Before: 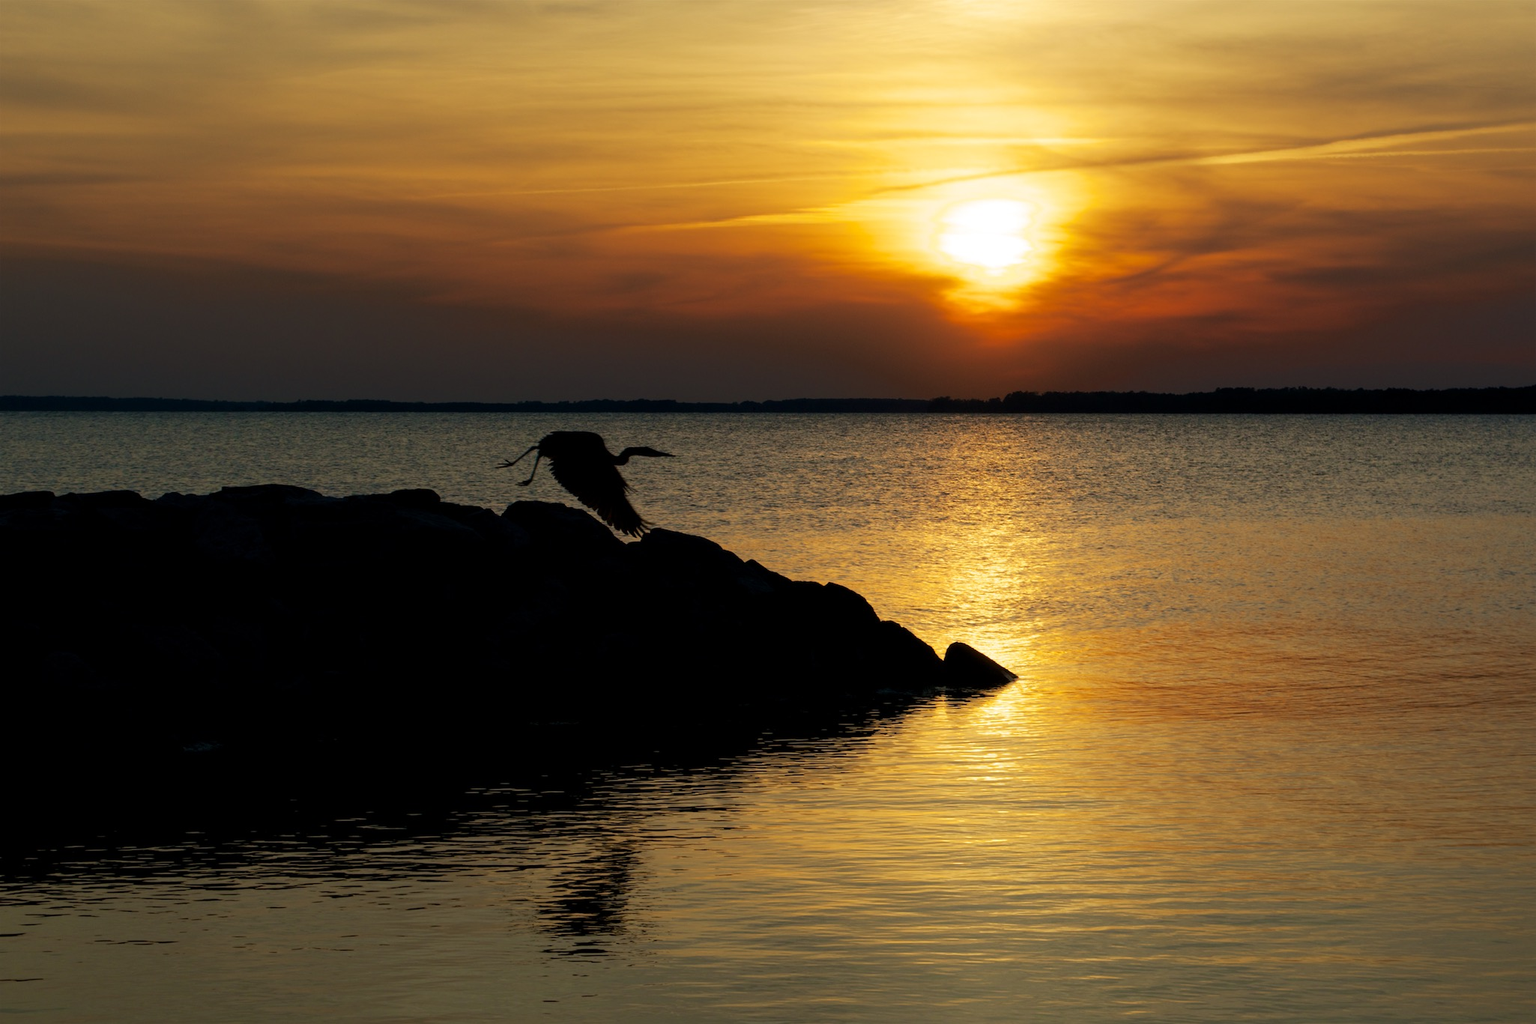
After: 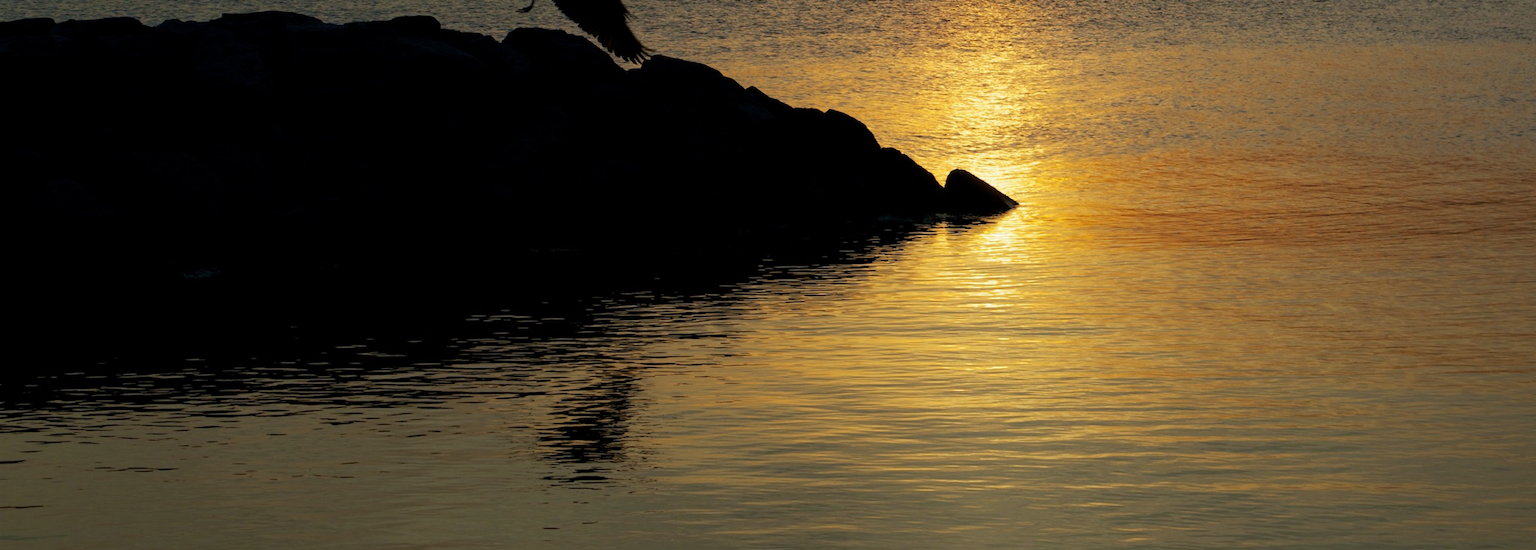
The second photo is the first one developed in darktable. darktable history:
white balance: red 0.98, blue 1.034
crop and rotate: top 46.237%
